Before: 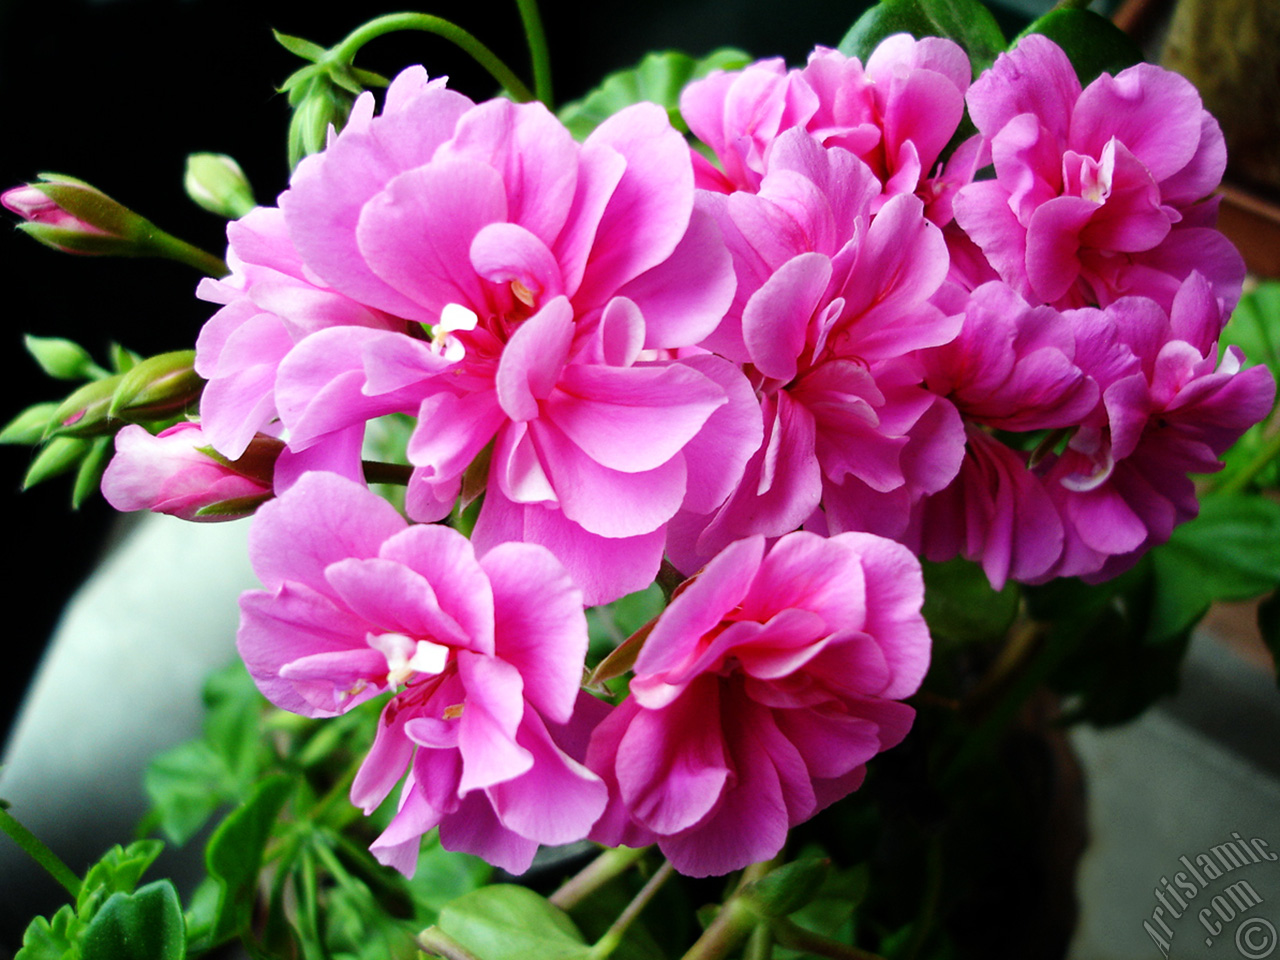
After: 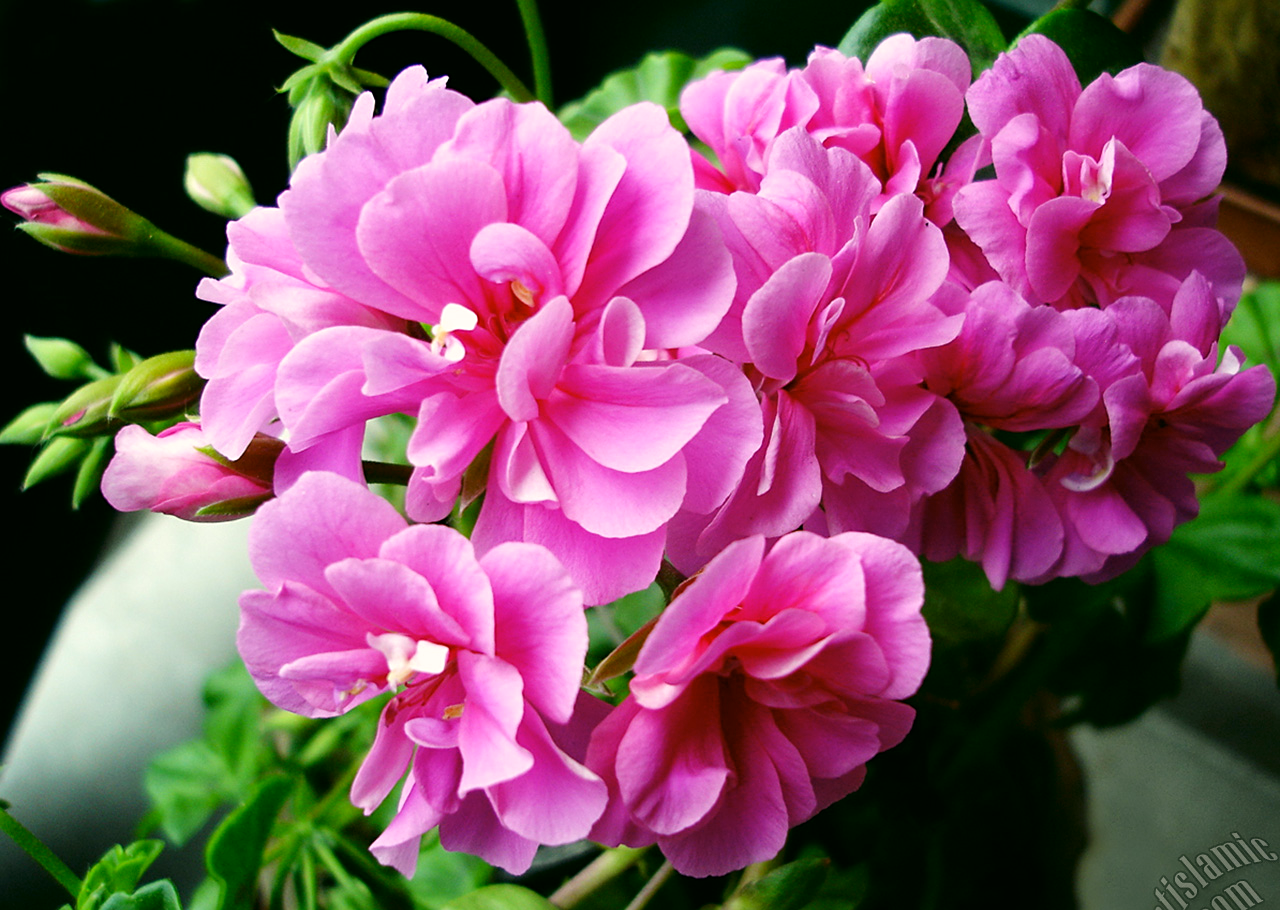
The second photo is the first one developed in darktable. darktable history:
crop and rotate: top 0.012%, bottom 5.183%
color correction: highlights a* 4.36, highlights b* 4.95, shadows a* -6.79, shadows b* 4.91
sharpen: amount 0.205
